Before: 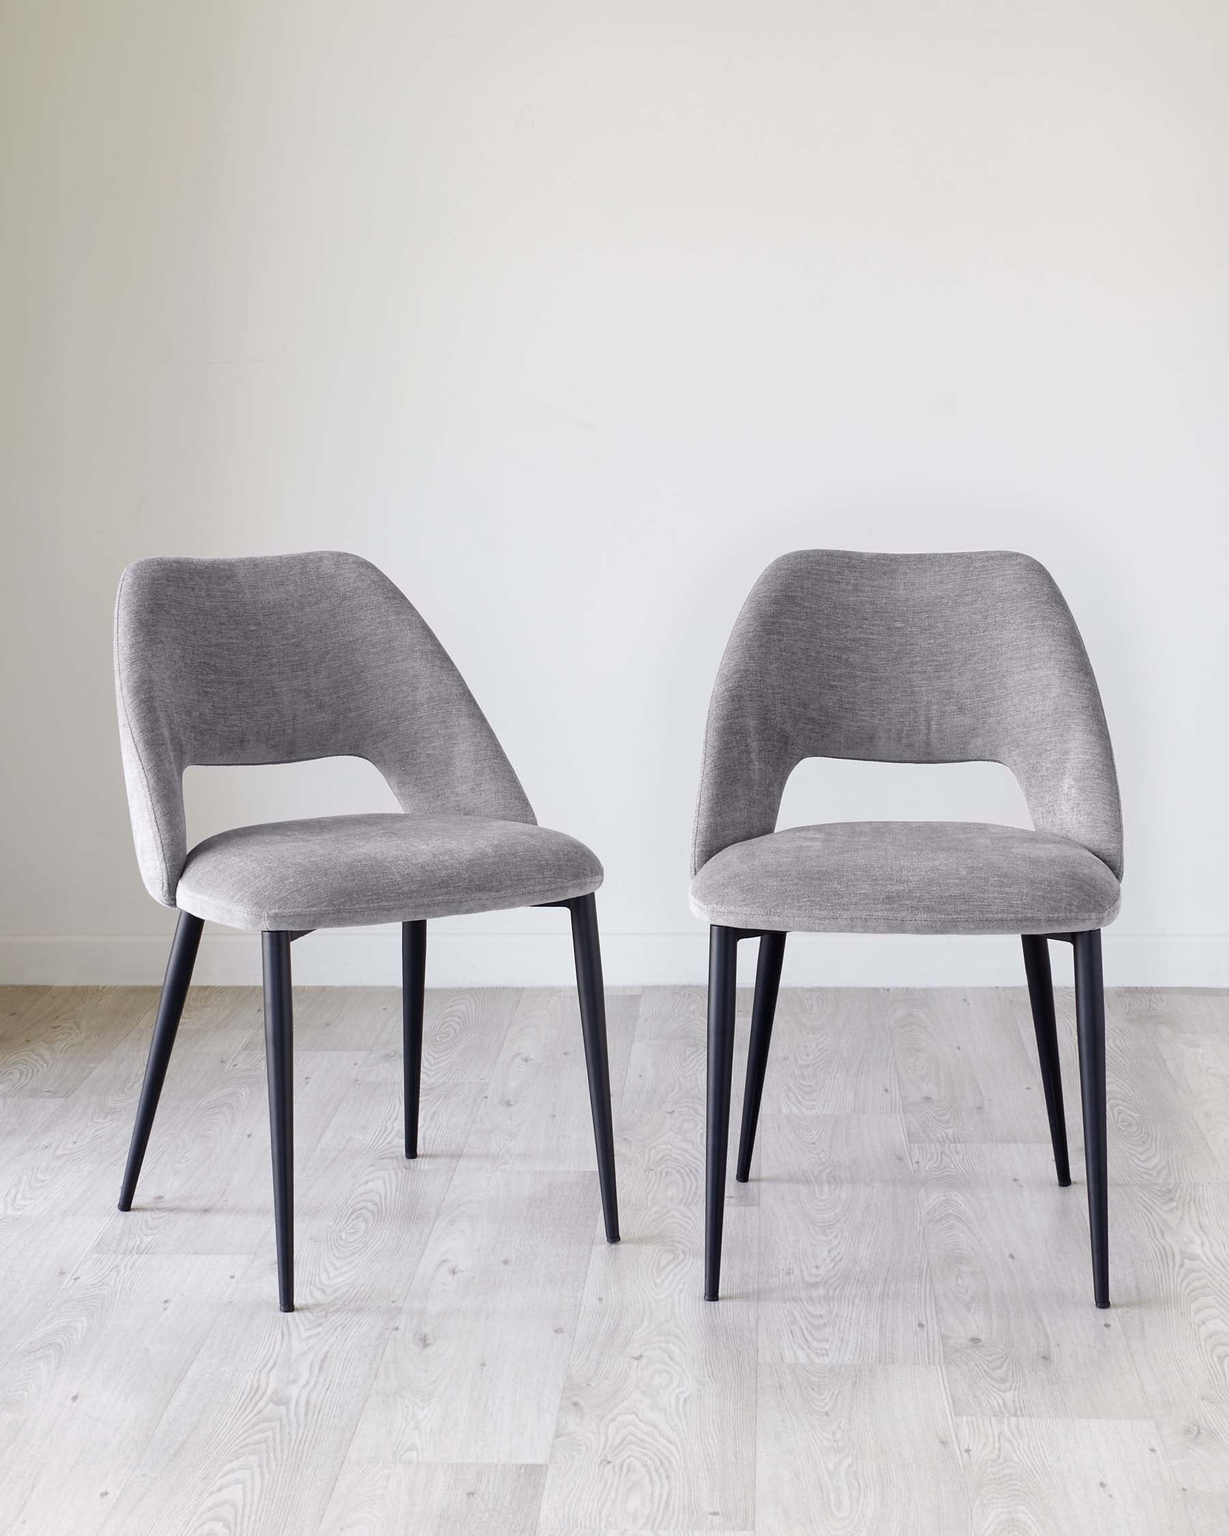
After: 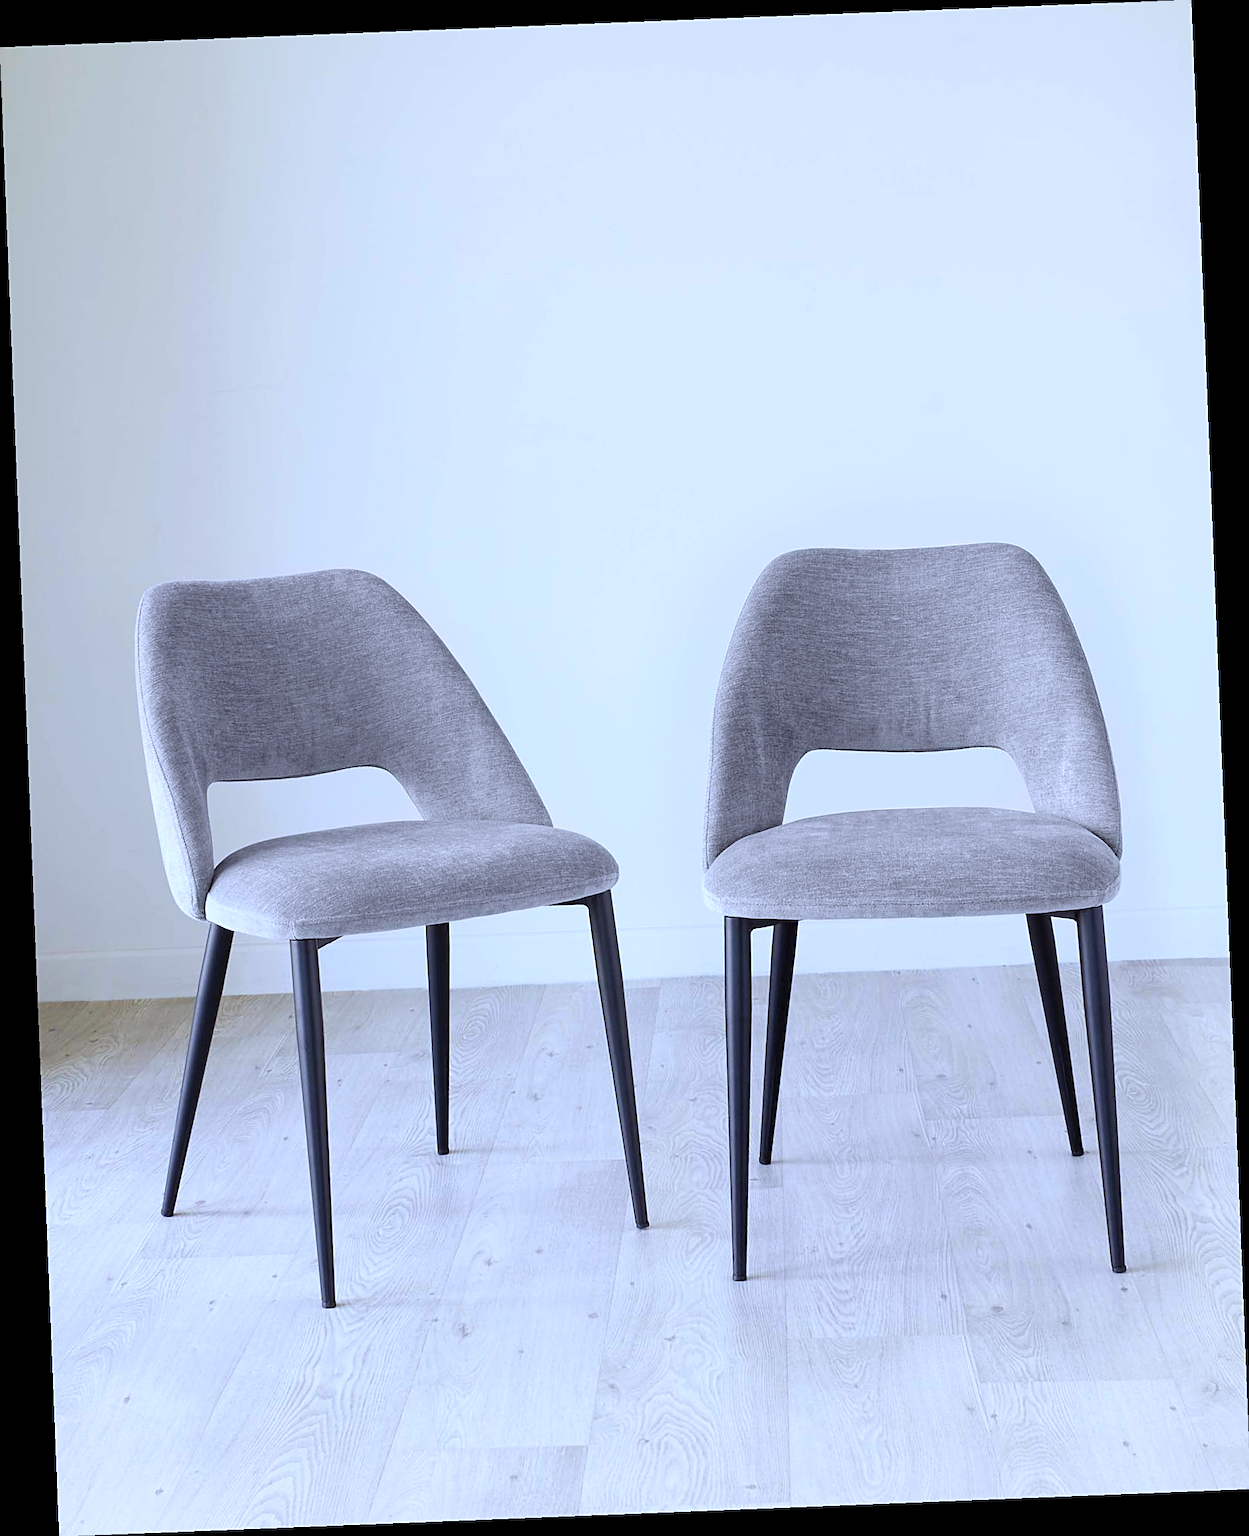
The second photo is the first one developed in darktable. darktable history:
contrast brightness saturation: contrast 0.07, brightness 0.08, saturation 0.18
white balance: red 0.926, green 1.003, blue 1.133
rotate and perspective: rotation -2.29°, automatic cropping off
sharpen: on, module defaults
